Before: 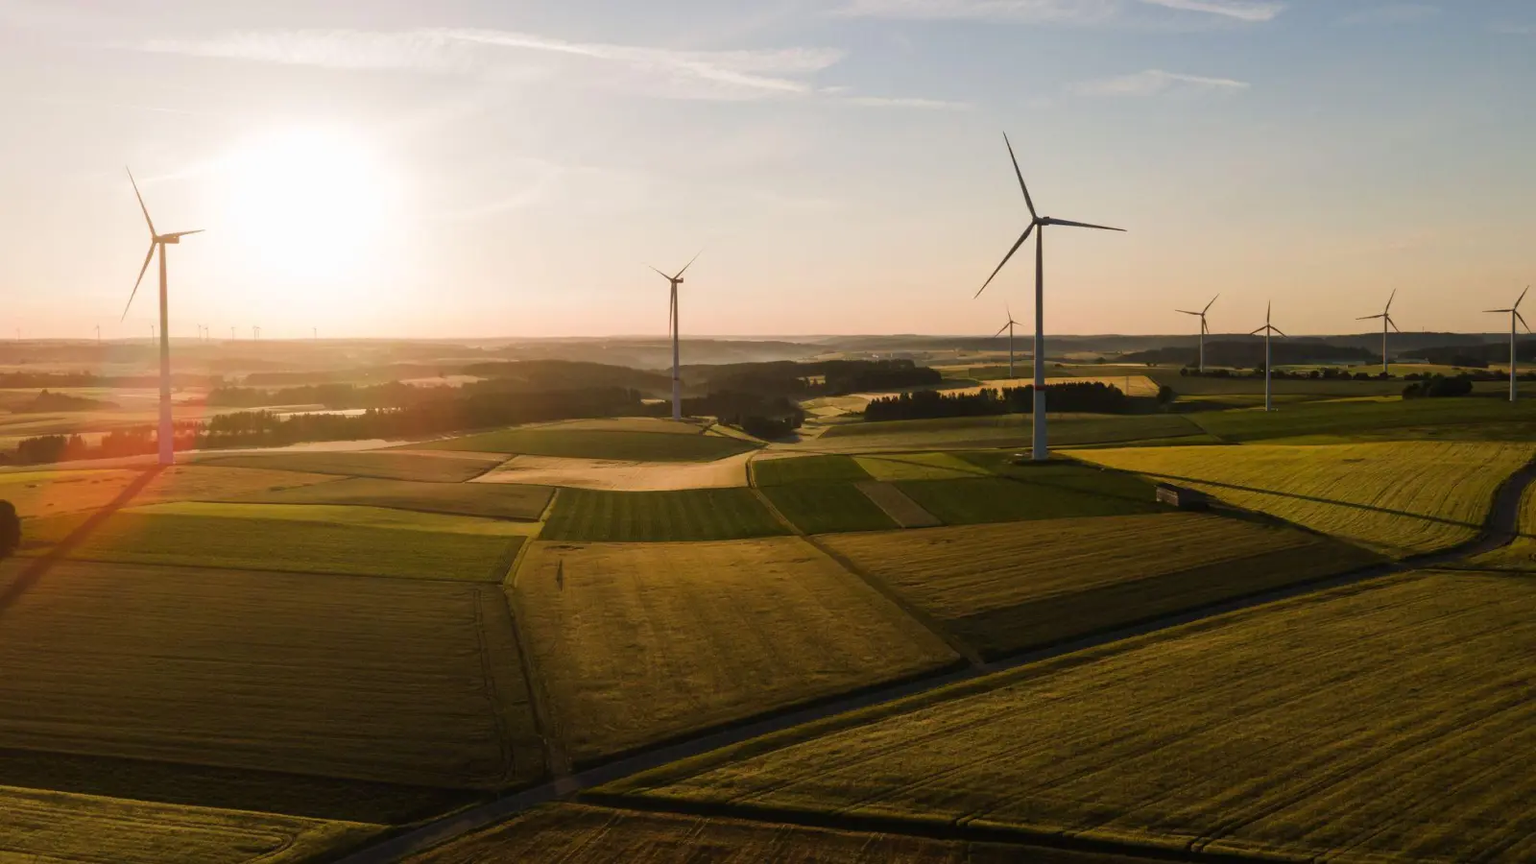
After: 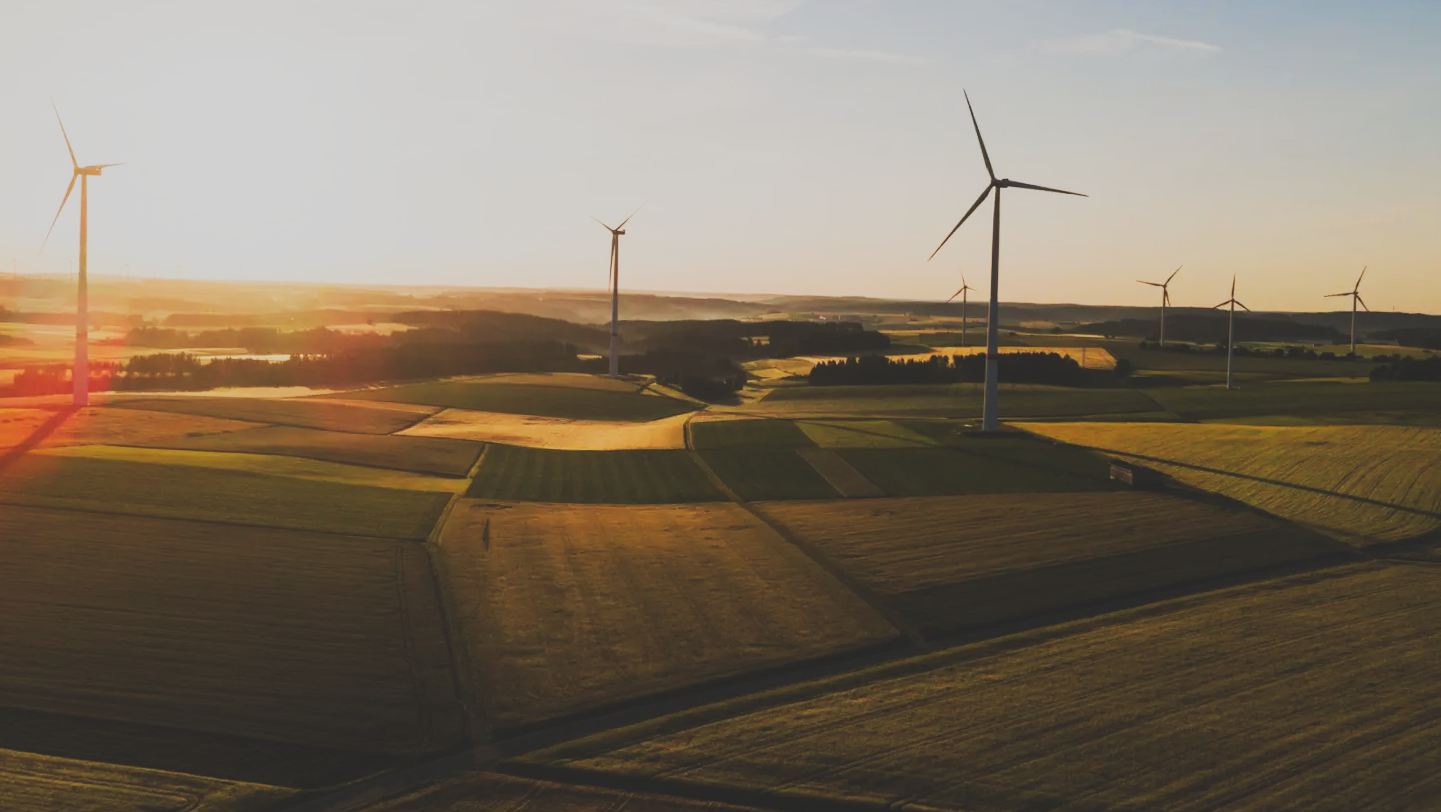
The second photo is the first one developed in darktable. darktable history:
tone curve: curves: ch0 [(0, 0.148) (0.191, 0.225) (0.39, 0.373) (0.669, 0.716) (0.847, 0.818) (1, 0.839)], preserve colors none
crop and rotate: angle -1.95°, left 3.163%, top 3.747%, right 1.382%, bottom 0.53%
